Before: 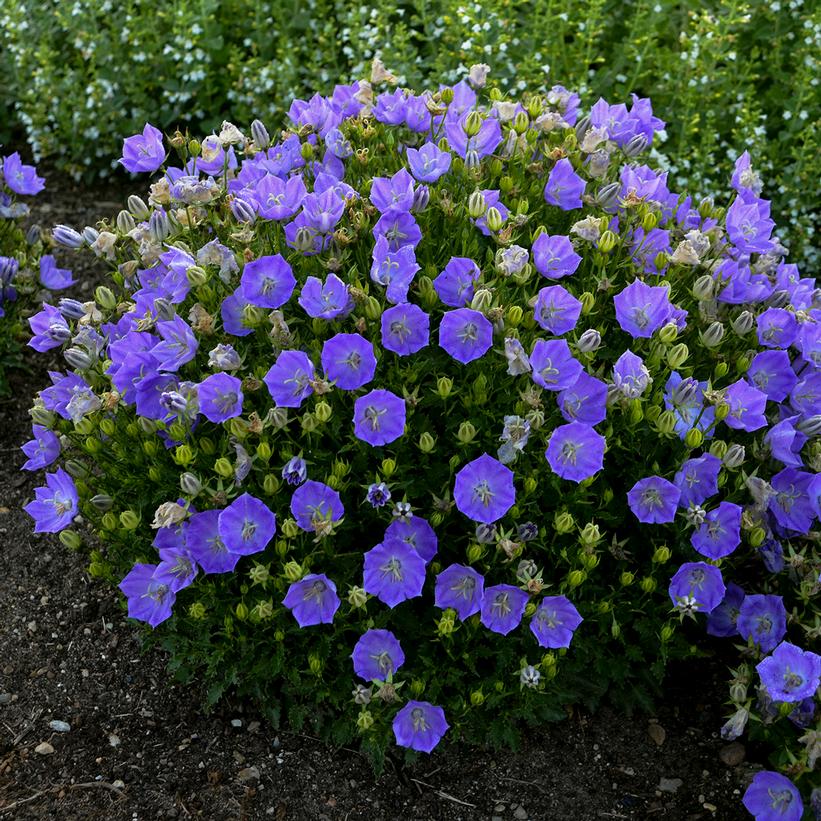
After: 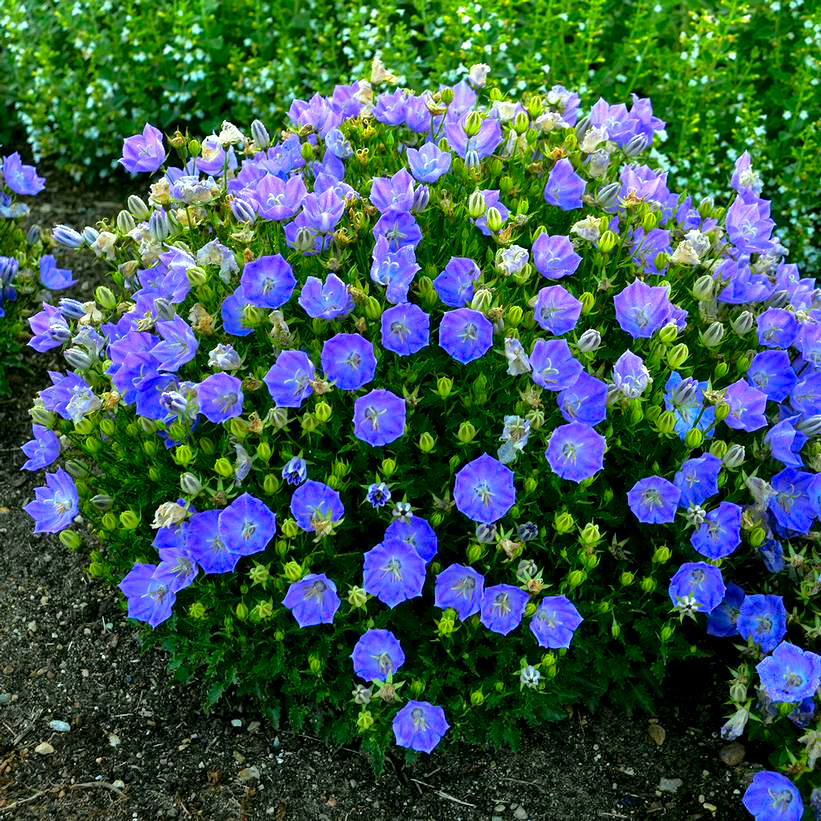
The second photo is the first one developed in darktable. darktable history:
shadows and highlights: shadows 37.27, highlights -28.18, soften with gaussian
white balance: red 1.009, blue 0.985
exposure: black level correction 0.001, exposure 0.675 EV, compensate highlight preservation false
color correction: highlights a* -7.33, highlights b* 1.26, shadows a* -3.55, saturation 1.4
